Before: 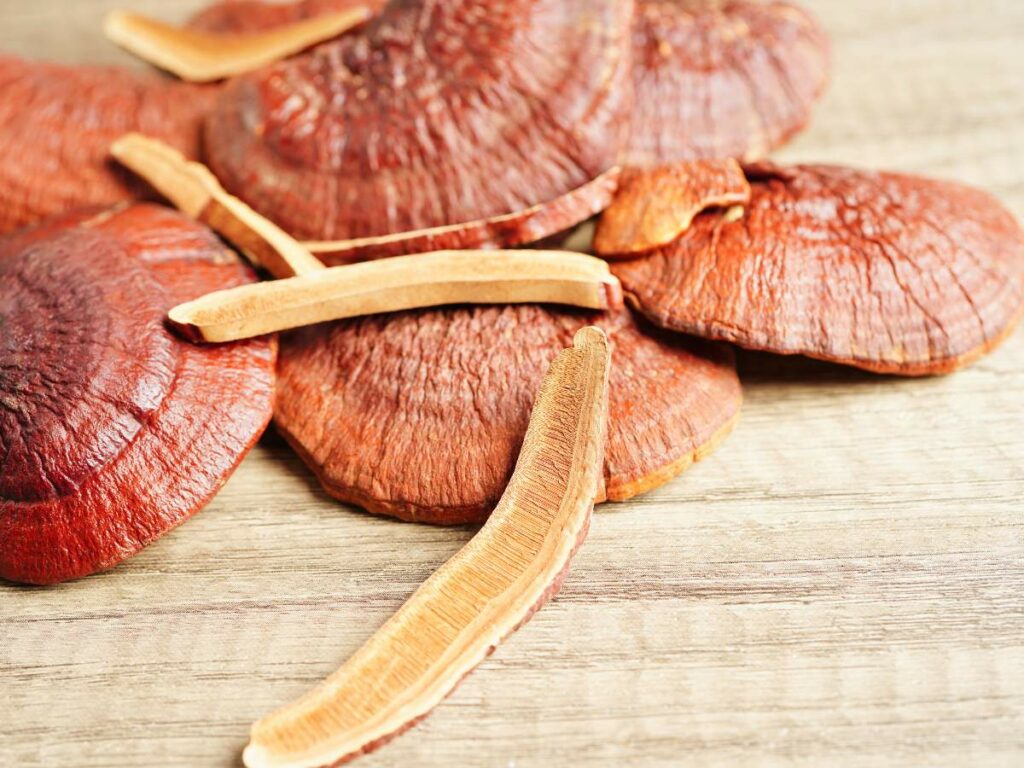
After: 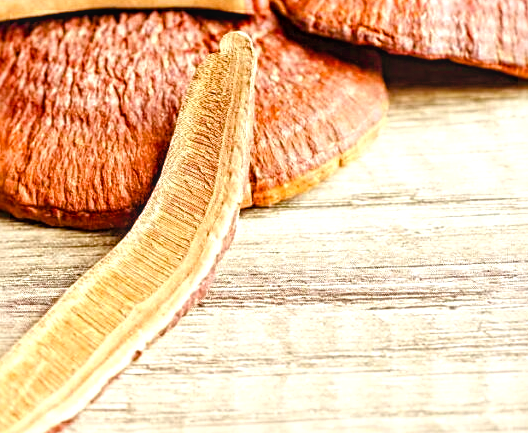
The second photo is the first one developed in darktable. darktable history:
crop: left 34.656%, top 38.418%, right 13.745%, bottom 5.145%
local contrast: on, module defaults
sharpen: radius 3.993
color balance rgb: shadows lift › chroma 2.939%, shadows lift › hue 281.57°, perceptual saturation grading › global saturation 26.183%, perceptual saturation grading › highlights -28.399%, perceptual saturation grading › mid-tones 15.875%, perceptual saturation grading › shadows 33.309%, perceptual brilliance grading › global brilliance 9.326%, global vibrance 3.638%
